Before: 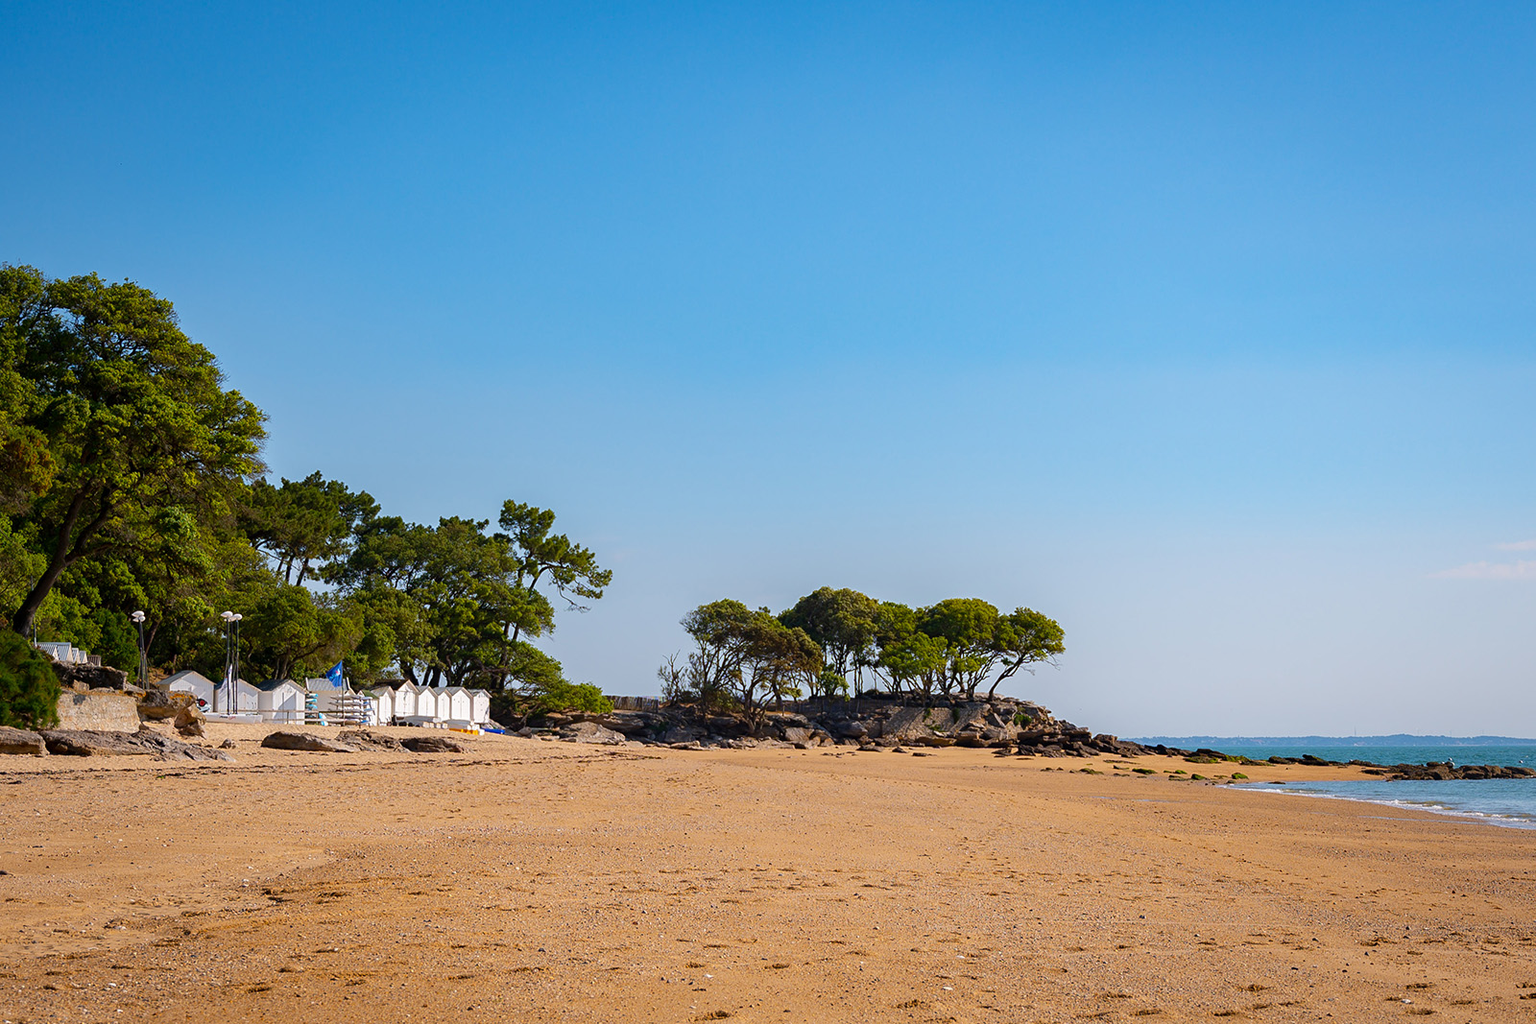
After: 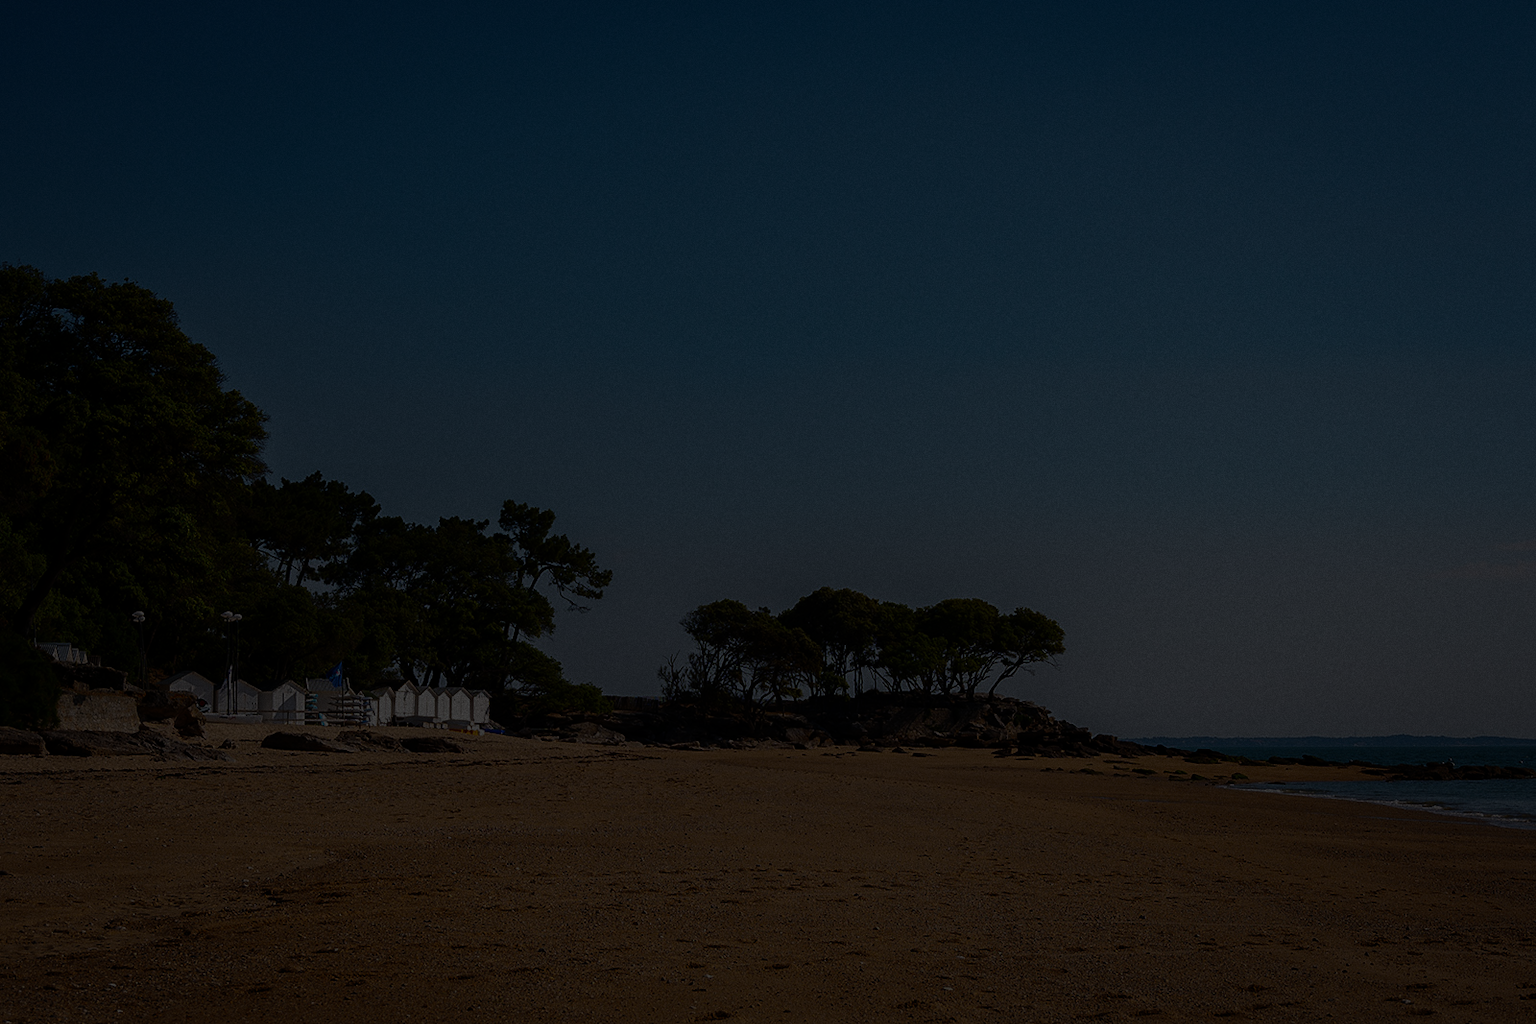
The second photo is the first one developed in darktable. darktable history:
grain: coarseness 0.47 ISO
exposure: black level correction 0, exposure 0.7 EV, compensate exposure bias true, compensate highlight preservation false
rgb curve: curves: ch0 [(0, 0) (0.136, 0.078) (0.262, 0.245) (0.414, 0.42) (1, 1)], compensate middle gray true, preserve colors basic power
